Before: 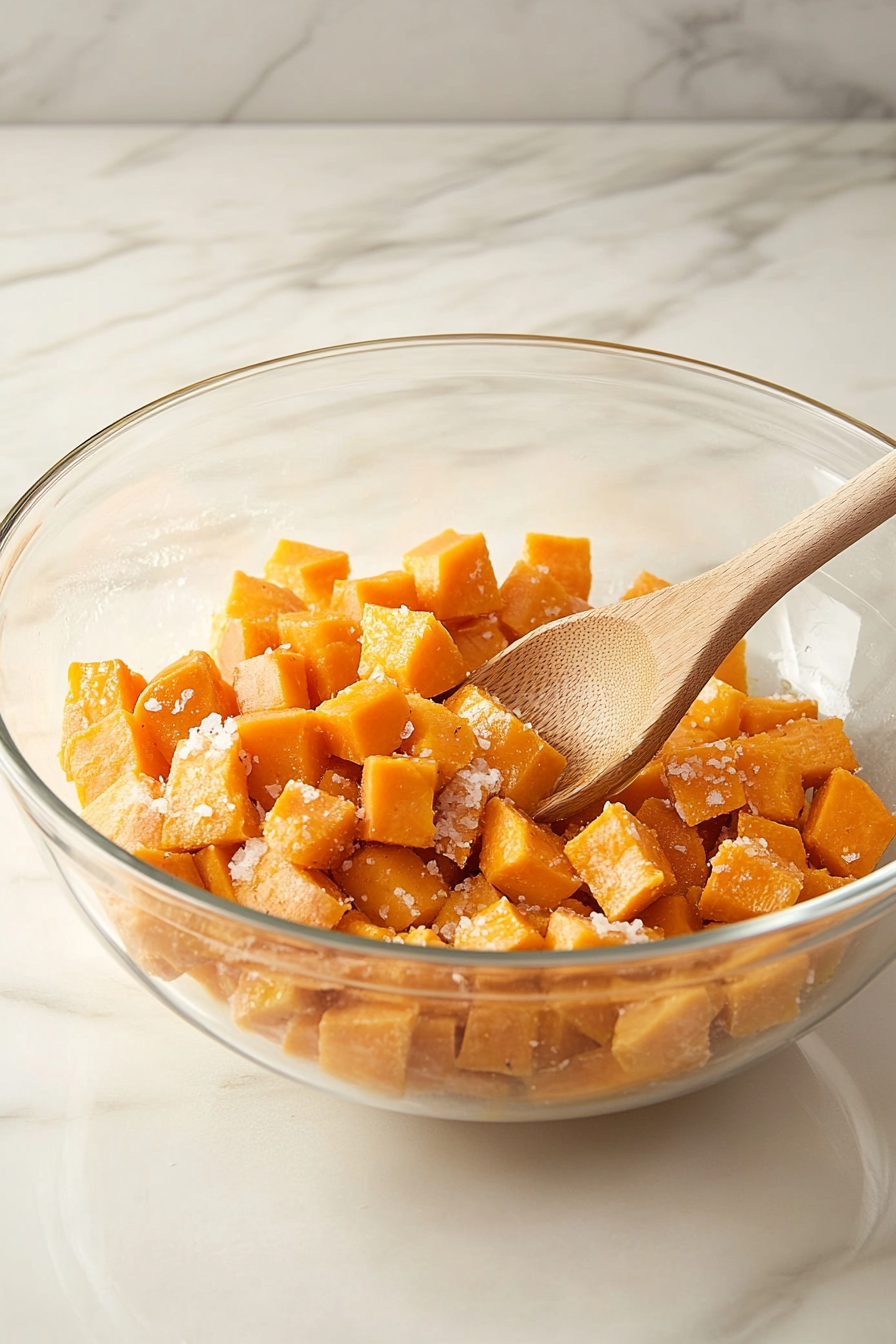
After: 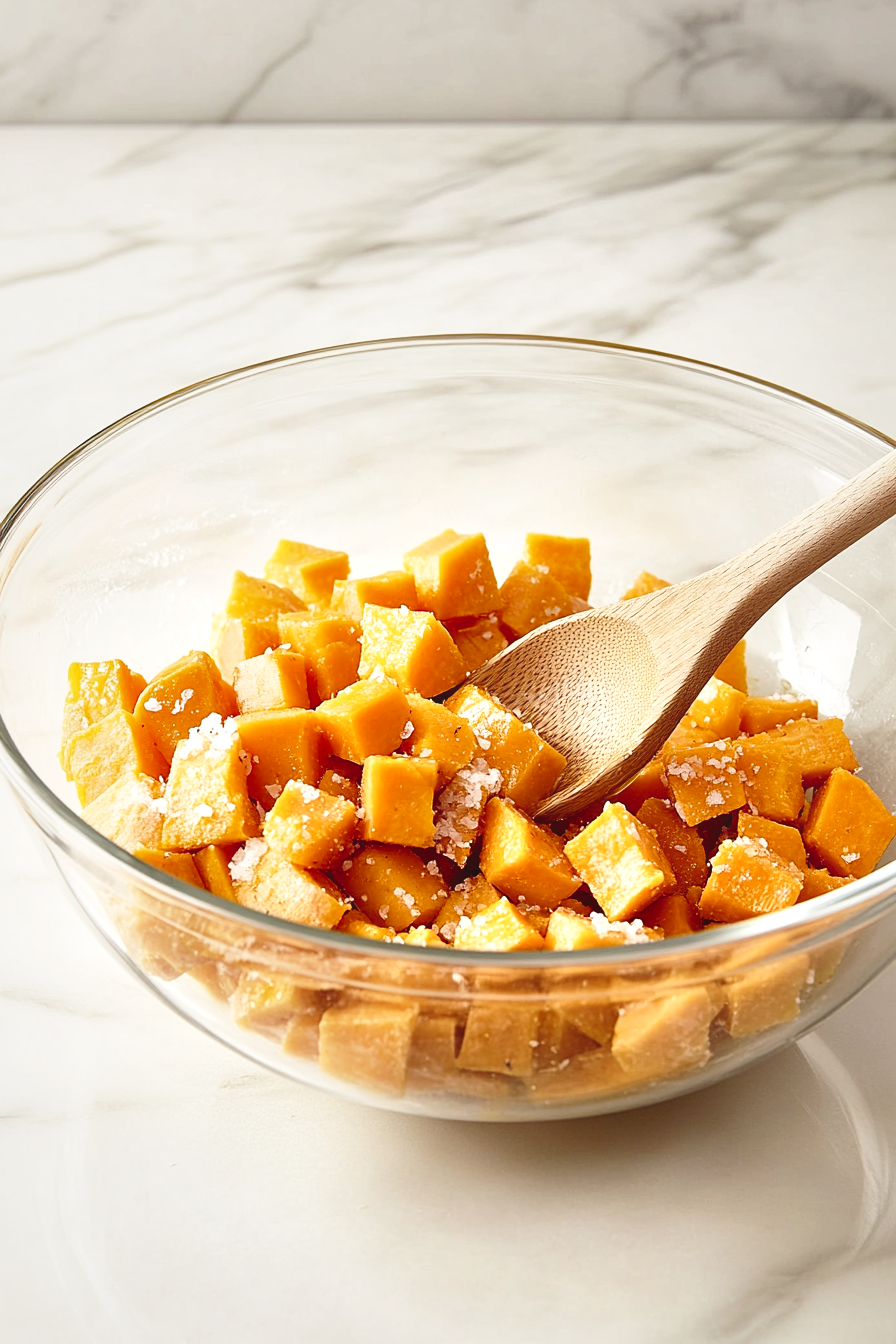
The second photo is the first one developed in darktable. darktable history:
exposure: black level correction -0.036, exposure -0.497 EV, compensate highlight preservation false
base curve: curves: ch0 [(0, 0) (0.04, 0.03) (0.133, 0.232) (0.448, 0.748) (0.843, 0.968) (1, 1)], preserve colors none
local contrast: mode bilateral grid, contrast 100, coarseness 100, detail 165%, midtone range 0.2
